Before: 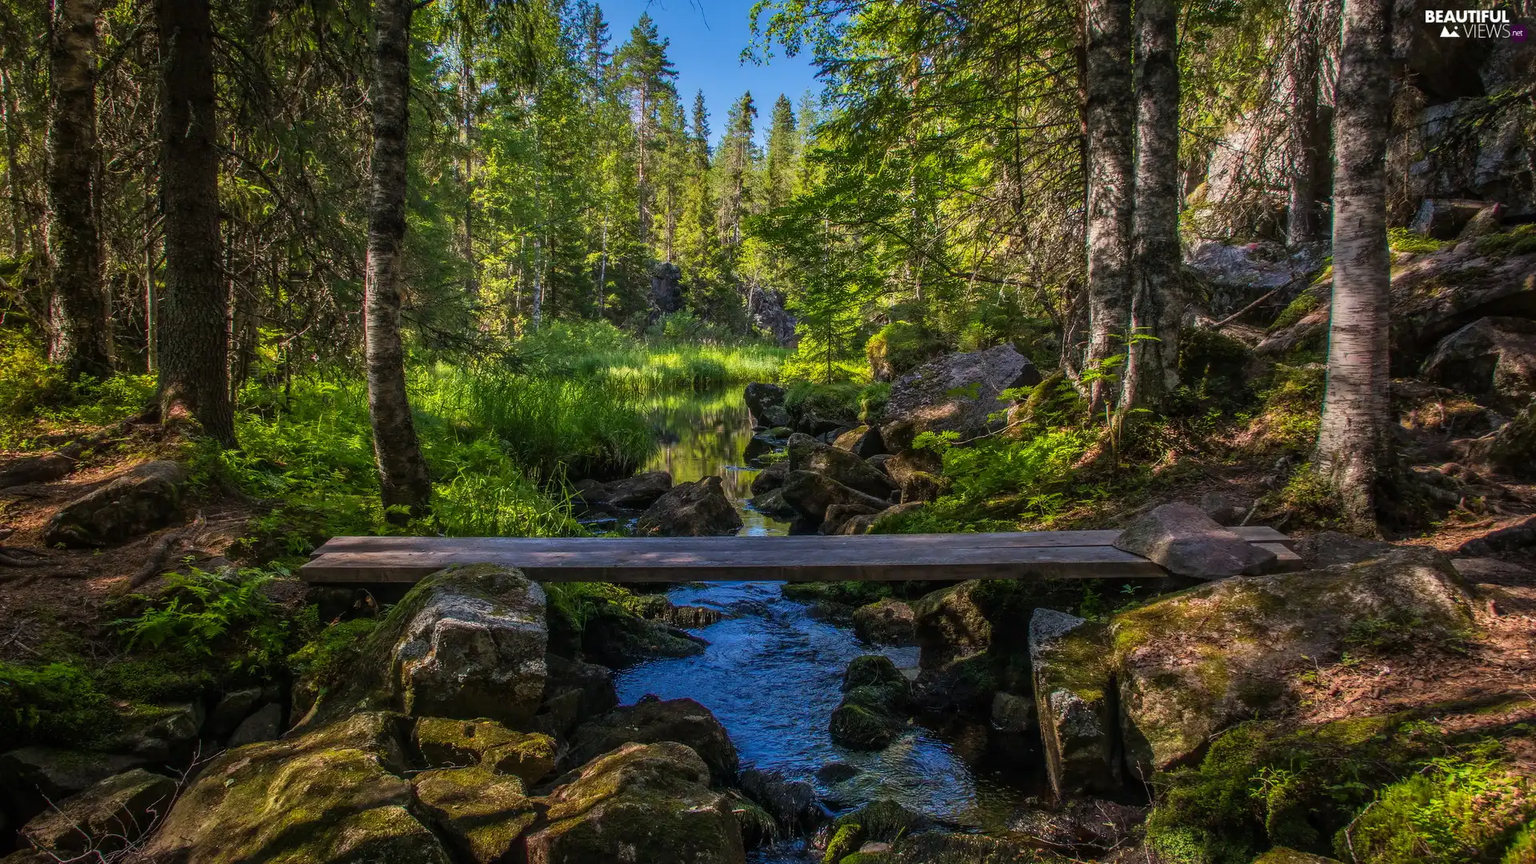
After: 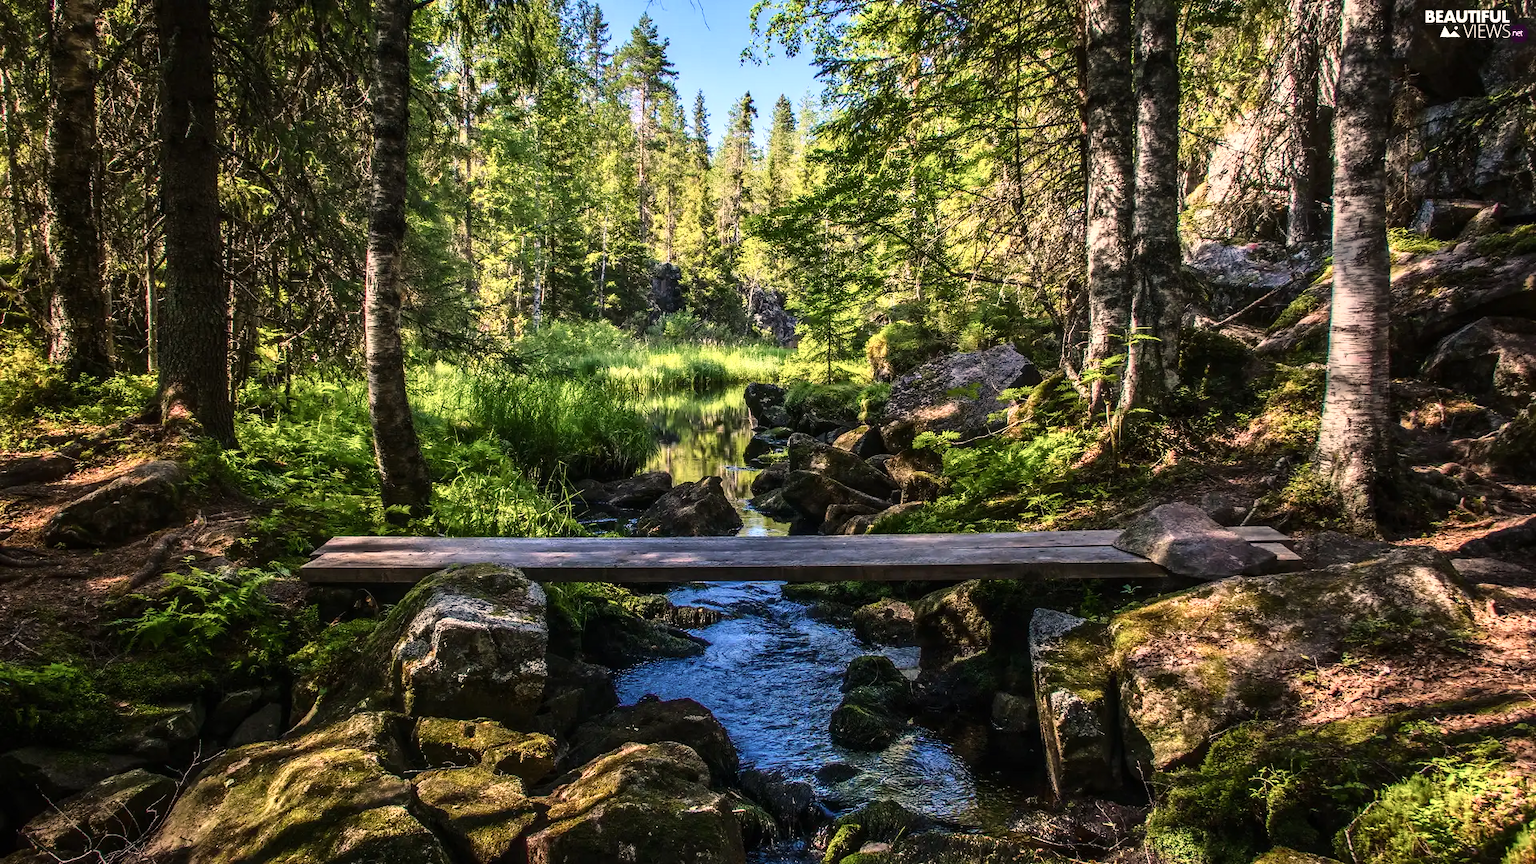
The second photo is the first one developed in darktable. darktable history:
base curve: curves: ch0 [(0, 0) (0.028, 0.03) (0.121, 0.232) (0.46, 0.748) (0.859, 0.968) (1, 1)]
color balance rgb: highlights gain › chroma 3.649%, highlights gain › hue 59.88°, linear chroma grading › shadows -7.37%, linear chroma grading › highlights -6.86%, linear chroma grading › global chroma -10.096%, linear chroma grading › mid-tones -7.642%, perceptual saturation grading › global saturation 0.257%, perceptual saturation grading › highlights -25.394%, perceptual saturation grading › shadows 29.988%, perceptual brilliance grading › global brilliance -4.647%, perceptual brilliance grading › highlights 24.488%, perceptual brilliance grading › mid-tones 6.811%, perceptual brilliance grading › shadows -4.518%
